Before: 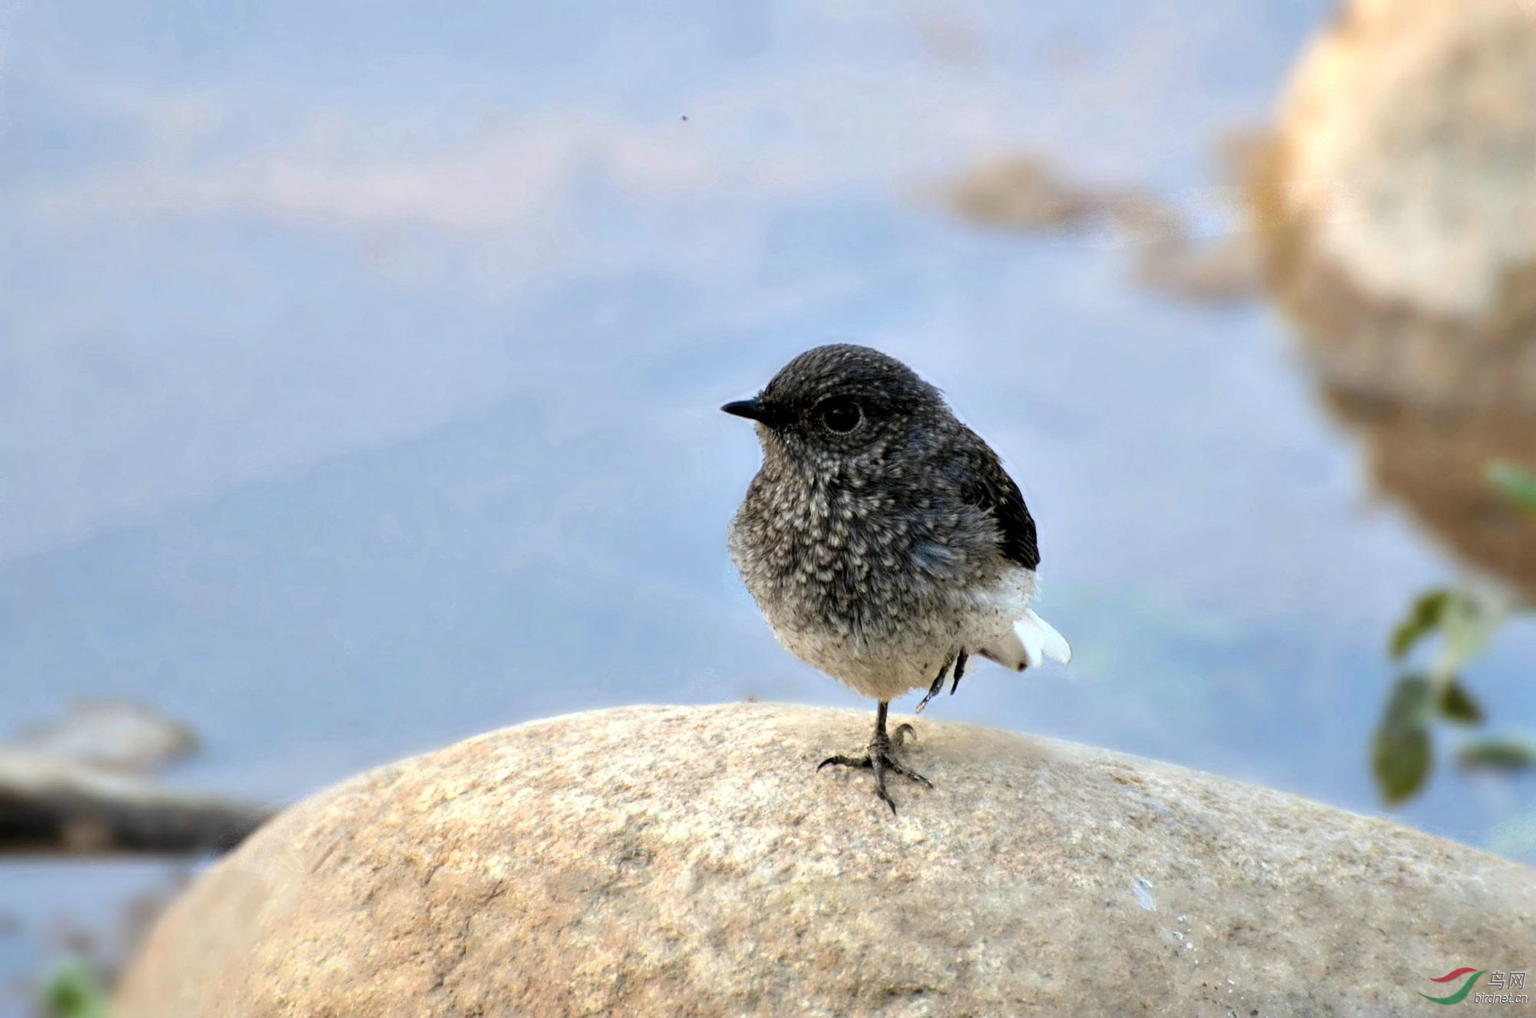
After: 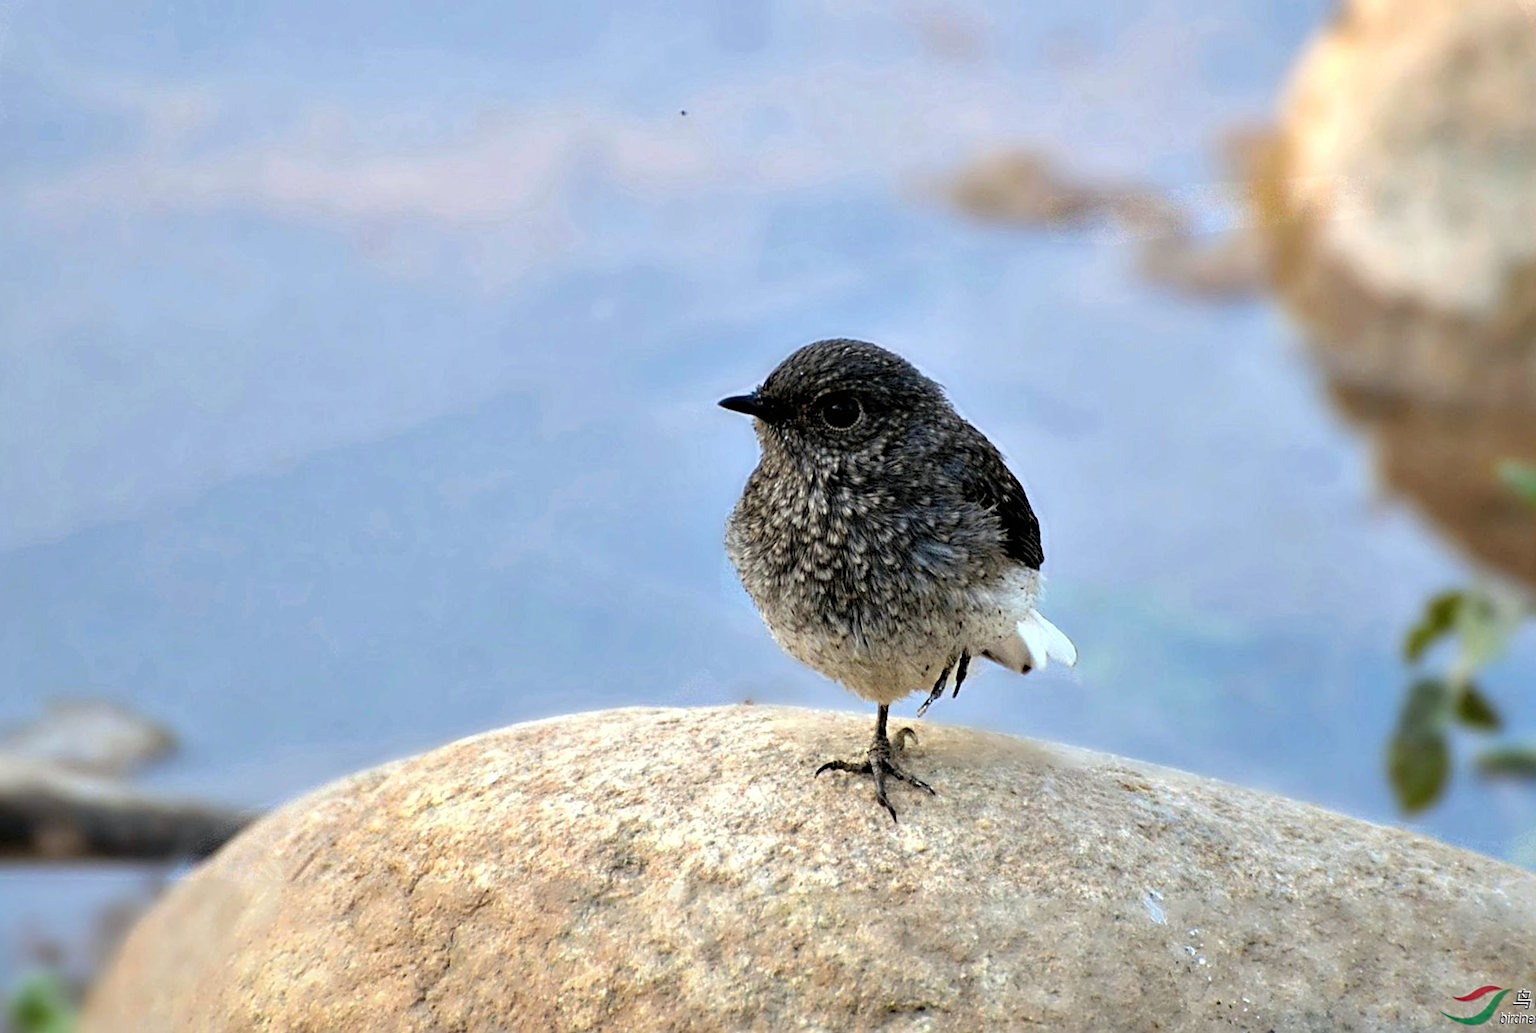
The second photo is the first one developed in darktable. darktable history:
rotate and perspective: rotation 0.226°, lens shift (vertical) -0.042, crop left 0.023, crop right 0.982, crop top 0.006, crop bottom 0.994
sharpen: amount 0.575
haze removal: compatibility mode true, adaptive false
